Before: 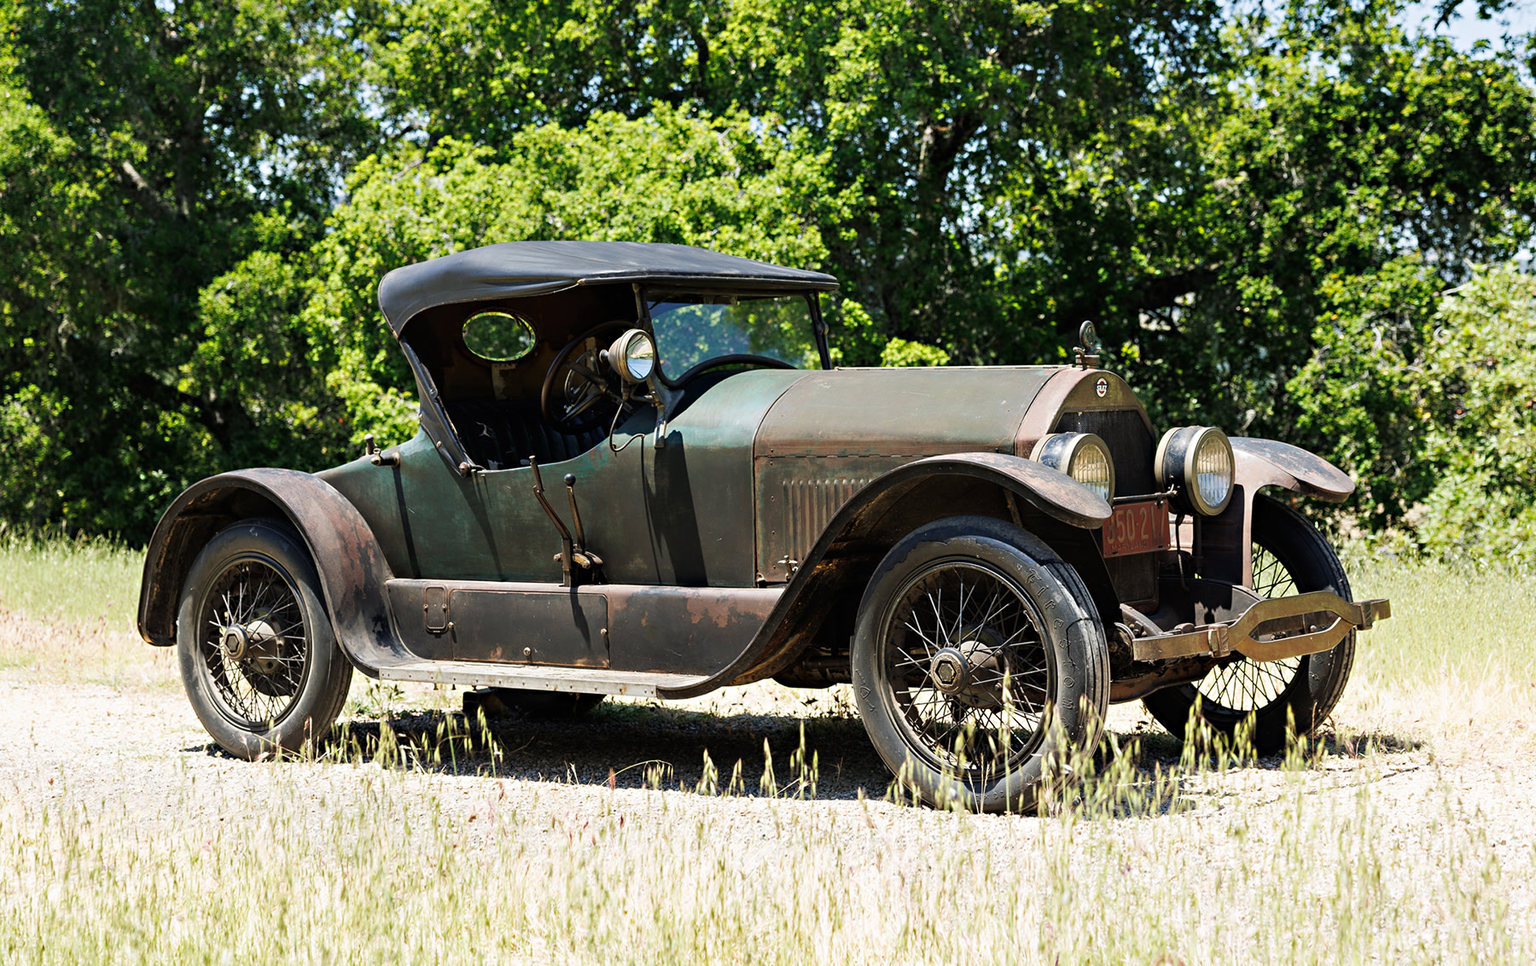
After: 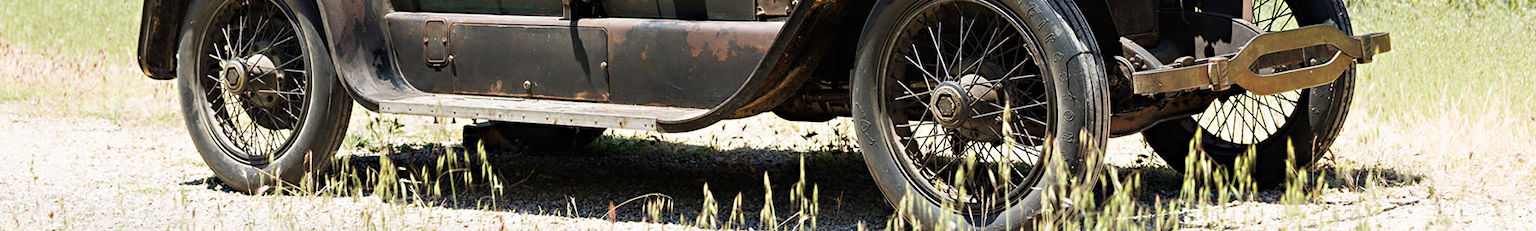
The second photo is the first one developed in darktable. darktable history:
crop and rotate: top 58.672%, bottom 17.314%
